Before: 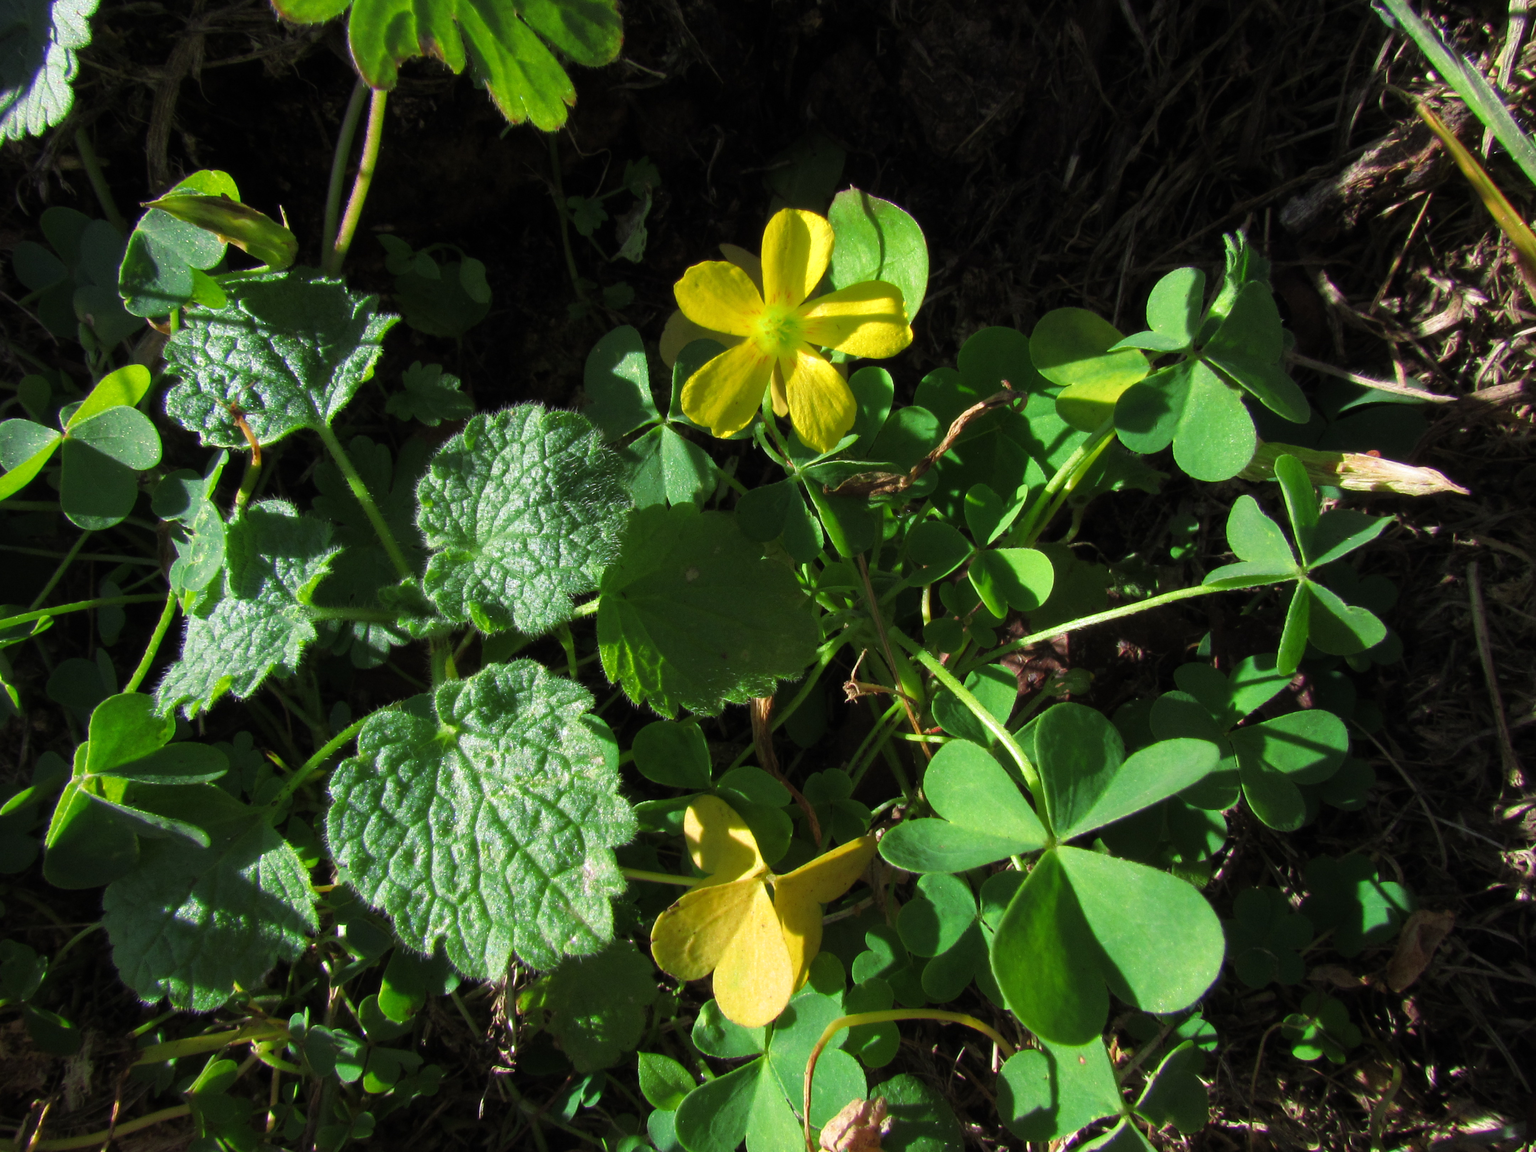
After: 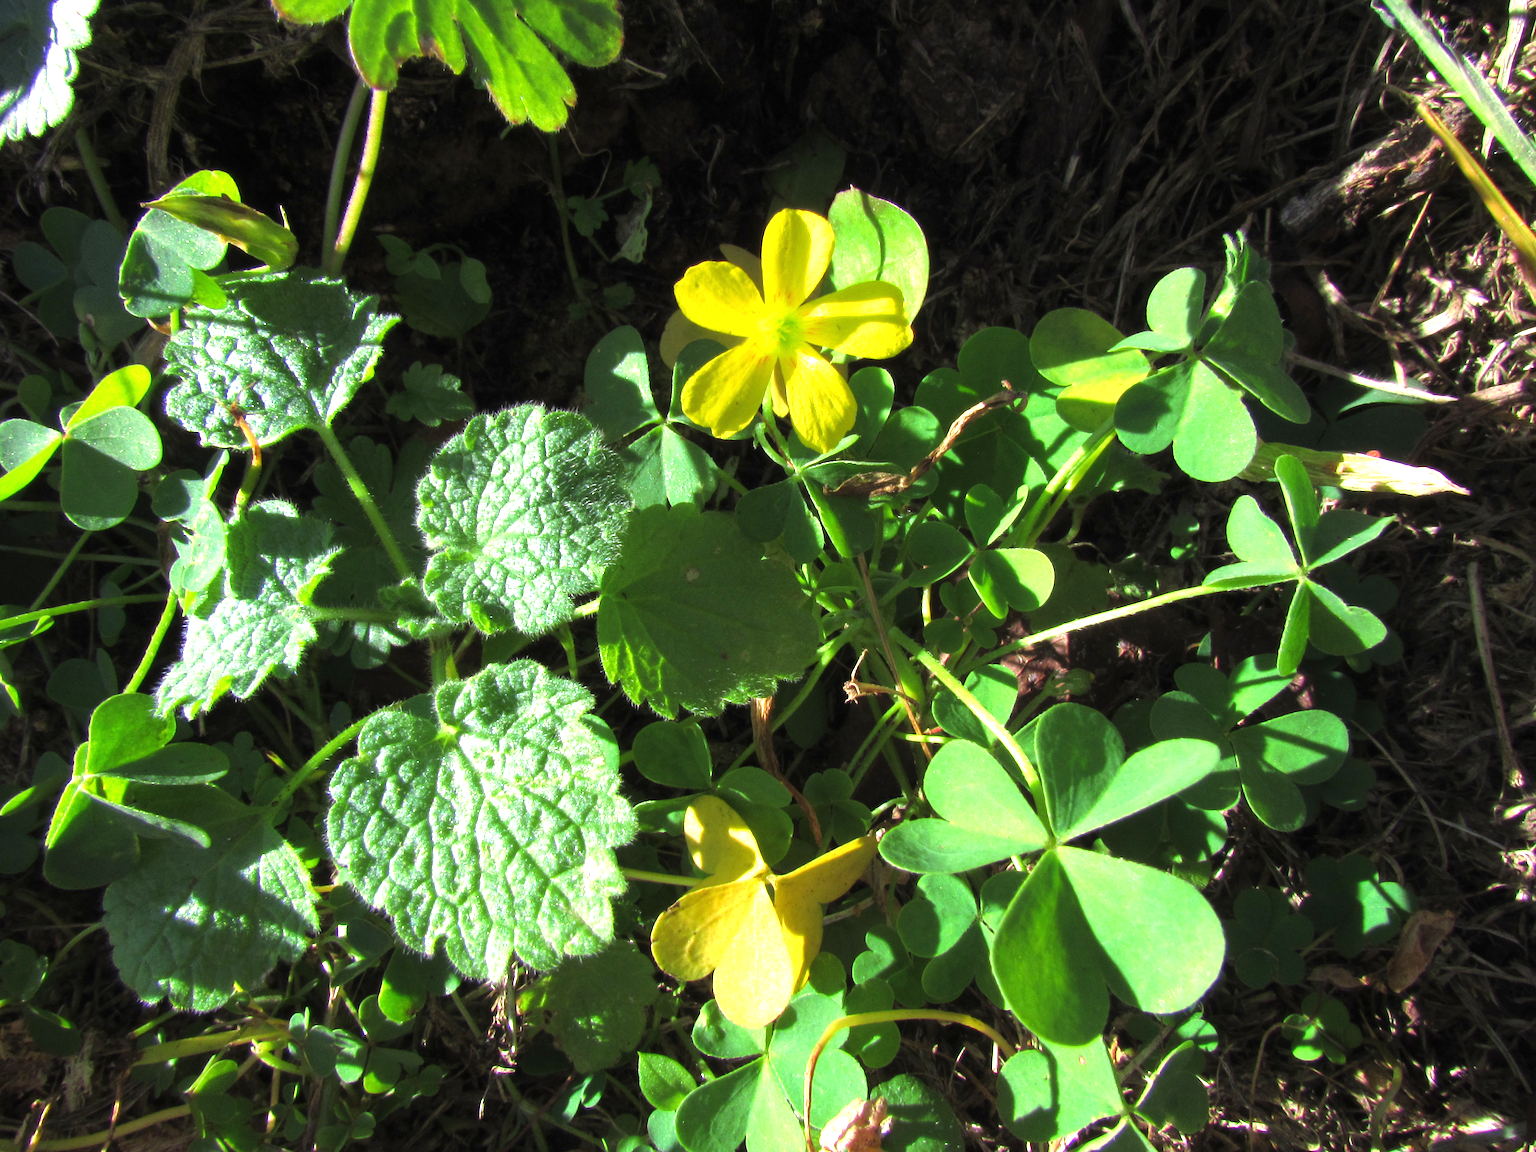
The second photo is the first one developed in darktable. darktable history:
exposure: black level correction 0, exposure 1.1 EV, compensate exposure bias true, compensate highlight preservation false
white balance: red 1.009, blue 1.027
